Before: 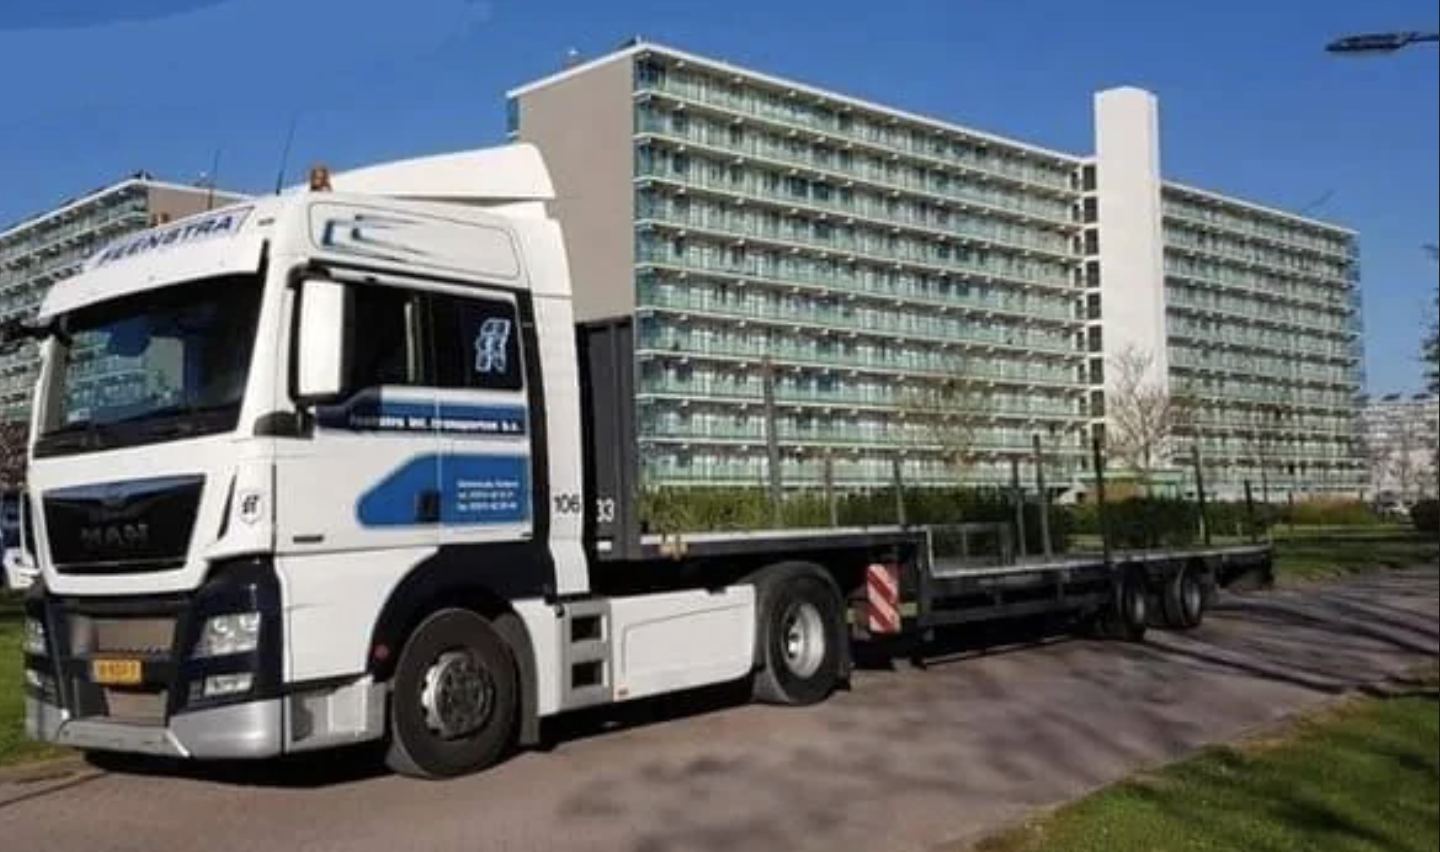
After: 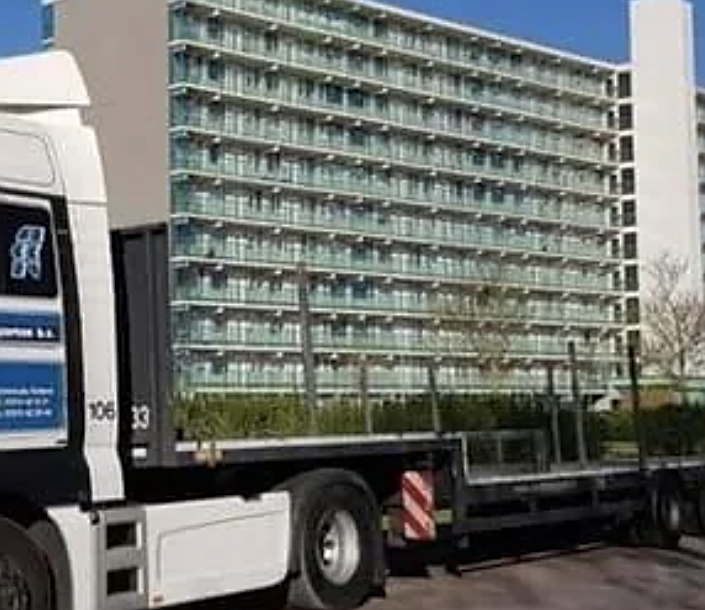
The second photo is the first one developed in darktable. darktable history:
crop: left 32.361%, top 10.925%, right 18.622%, bottom 17.419%
sharpen: on, module defaults
